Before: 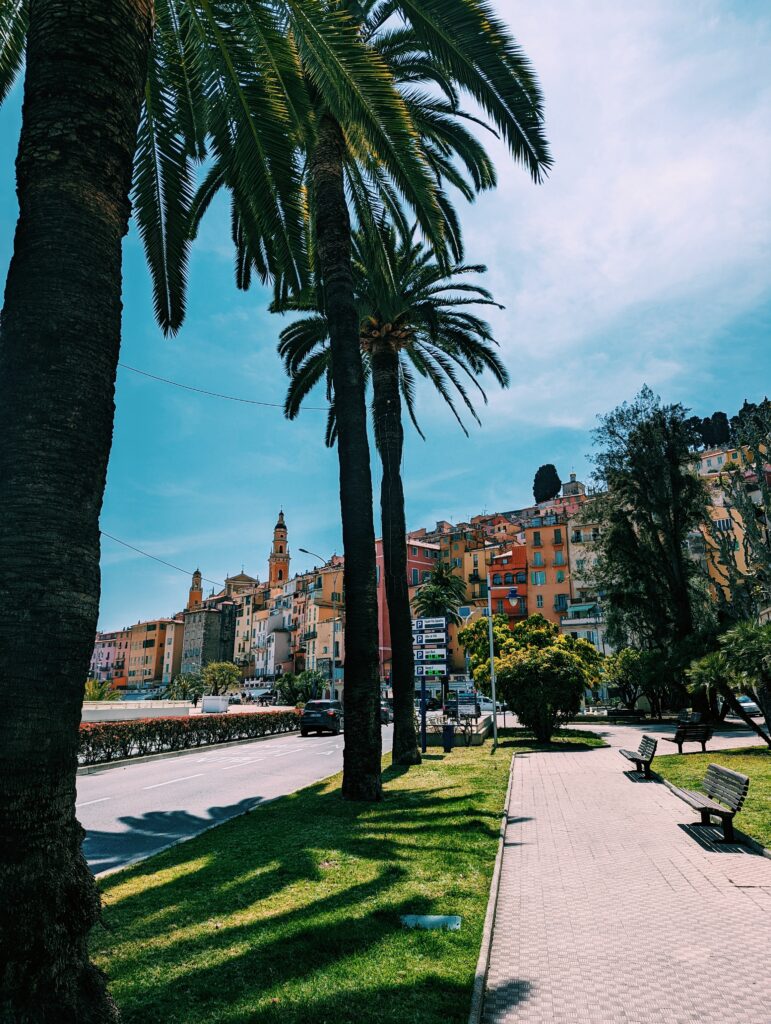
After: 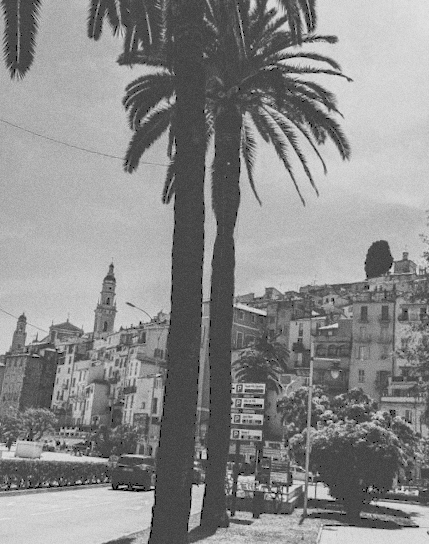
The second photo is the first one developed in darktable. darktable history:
tone curve: curves: ch0 [(0, 0) (0.003, 0.298) (0.011, 0.298) (0.025, 0.298) (0.044, 0.3) (0.069, 0.302) (0.1, 0.312) (0.136, 0.329) (0.177, 0.354) (0.224, 0.376) (0.277, 0.408) (0.335, 0.453) (0.399, 0.503) (0.468, 0.562) (0.543, 0.623) (0.623, 0.686) (0.709, 0.754) (0.801, 0.825) (0.898, 0.873) (1, 1)], preserve colors none
rotate and perspective: rotation 5.12°, automatic cropping off
monochrome: on, module defaults
crop: left 25%, top 25%, right 25%, bottom 25%
grain: coarseness 0.09 ISO
